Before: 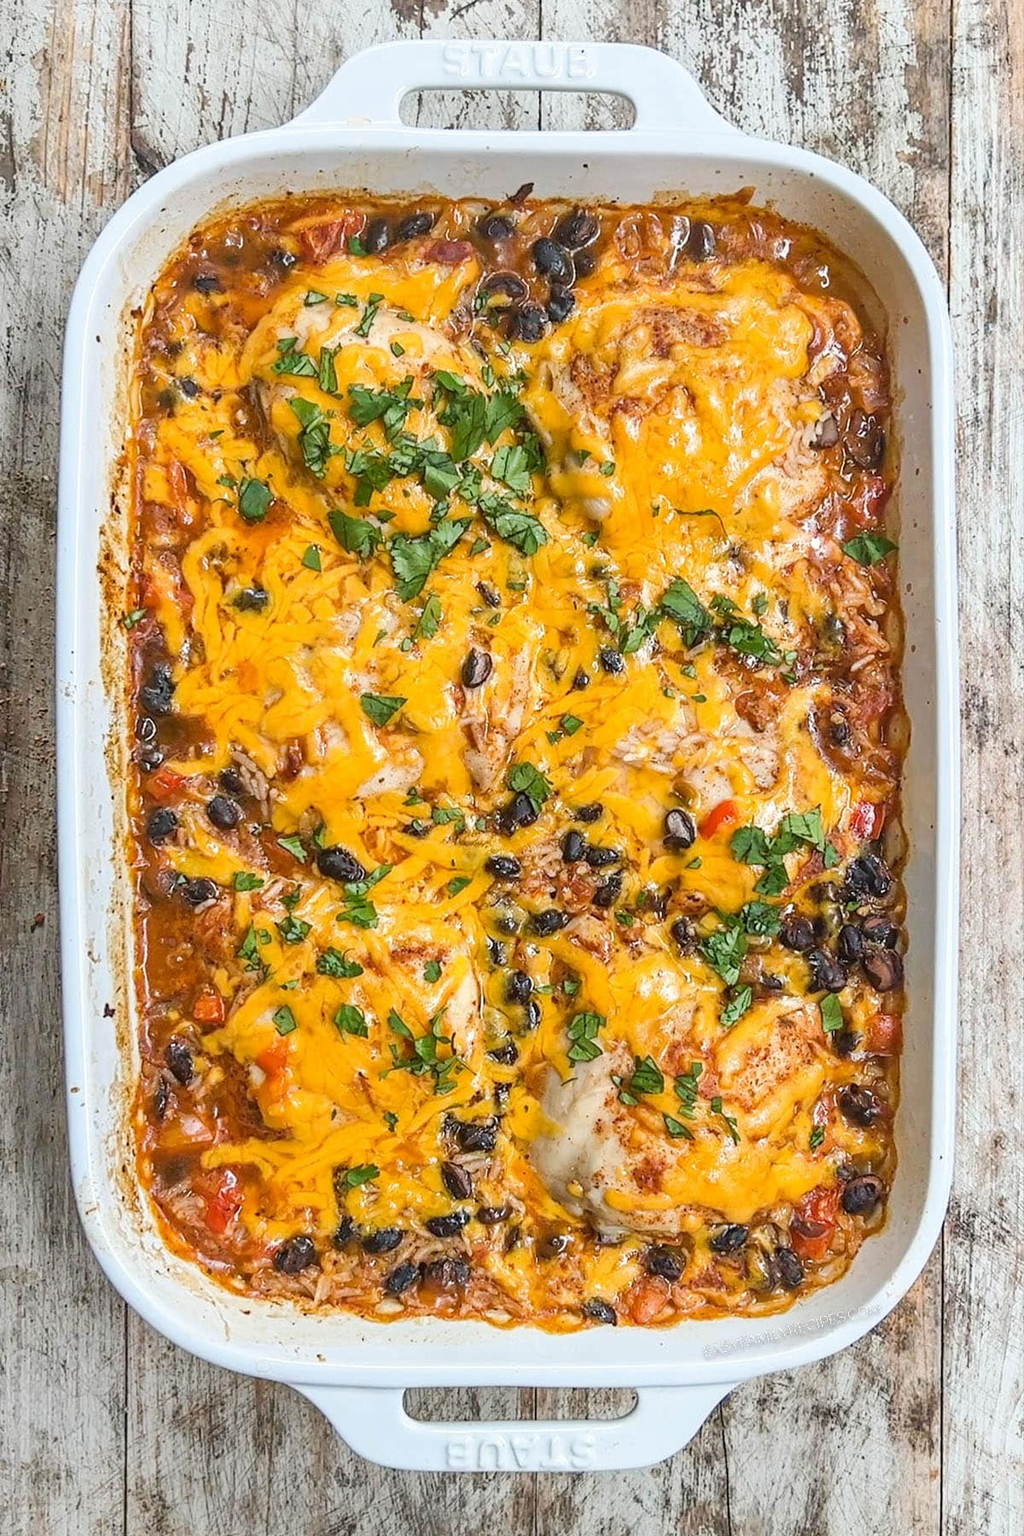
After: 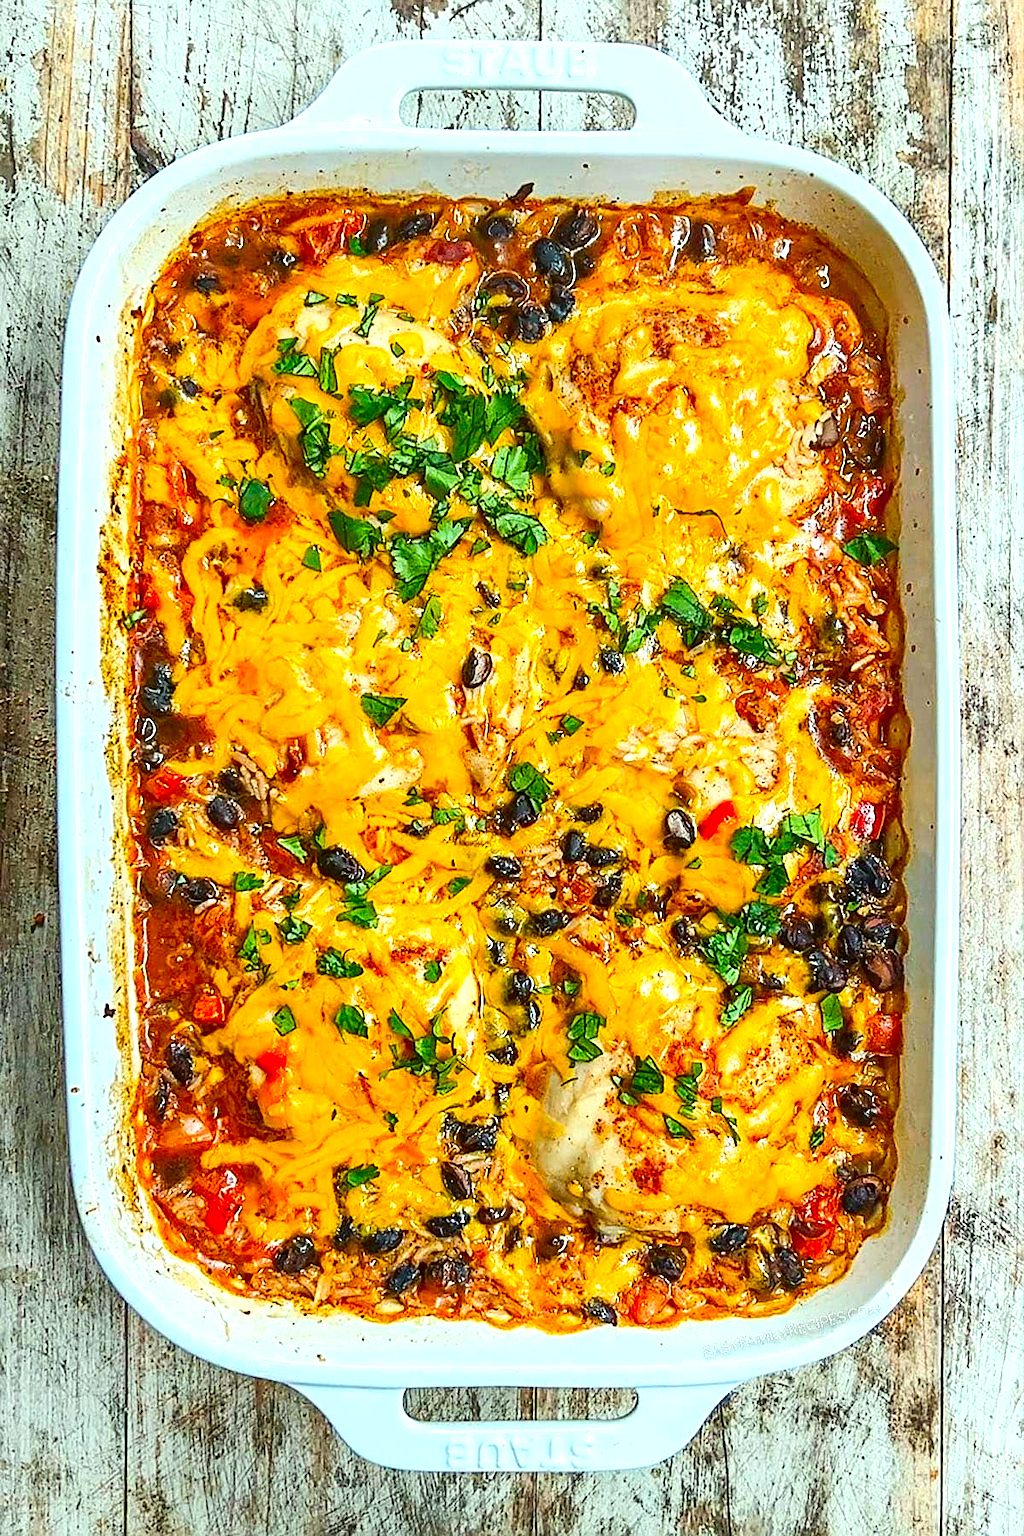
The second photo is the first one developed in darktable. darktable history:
contrast brightness saturation: contrast 0.122, brightness -0.115, saturation 0.2
color correction: highlights a* -7.44, highlights b* 1.18, shadows a* -3.02, saturation 1.4
sharpen: on, module defaults
tone equalizer: -8 EV -0.433 EV, -7 EV -0.402 EV, -6 EV -0.341 EV, -5 EV -0.196 EV, -3 EV 0.223 EV, -2 EV 0.344 EV, -1 EV 0.408 EV, +0 EV 0.431 EV, smoothing diameter 24.87%, edges refinement/feathering 9.92, preserve details guided filter
